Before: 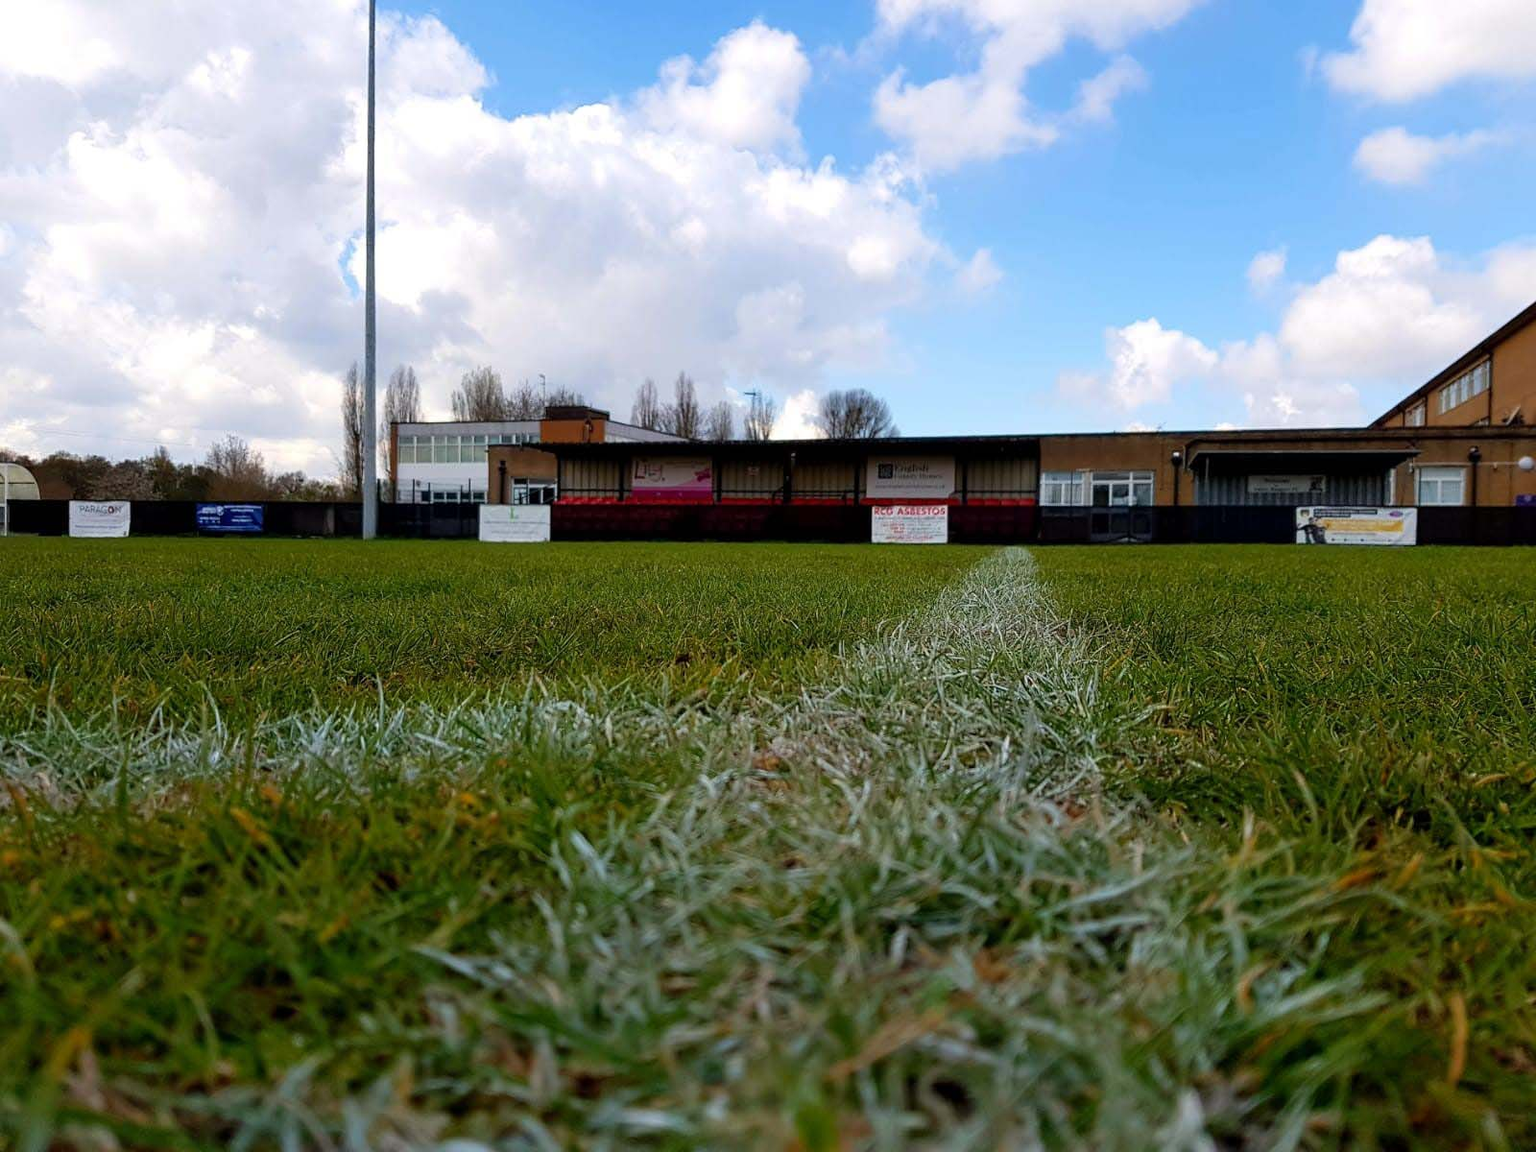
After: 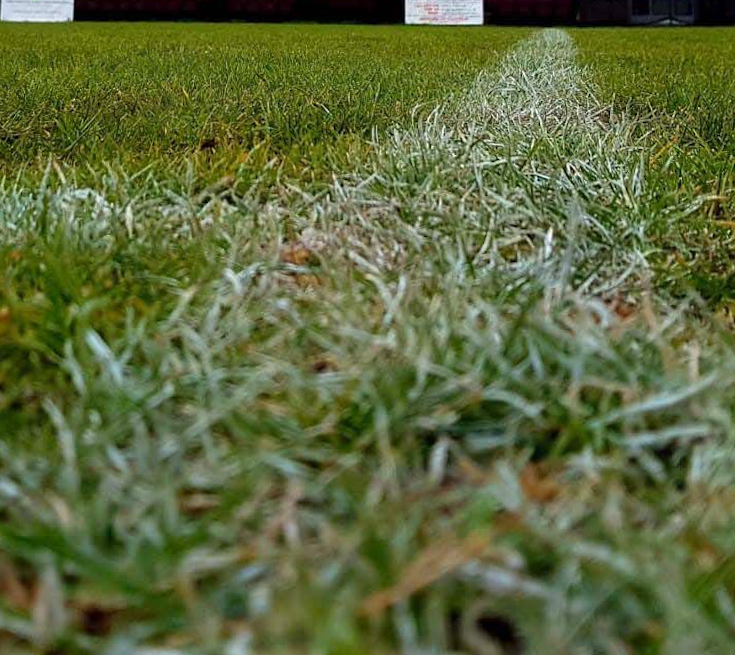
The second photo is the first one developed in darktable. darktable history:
crop: left 29.672%, top 41.786%, right 20.851%, bottom 3.487%
rotate and perspective: rotation 0.215°, lens shift (vertical) -0.139, crop left 0.069, crop right 0.939, crop top 0.002, crop bottom 0.996
exposure: exposure 0.574 EV, compensate highlight preservation false
